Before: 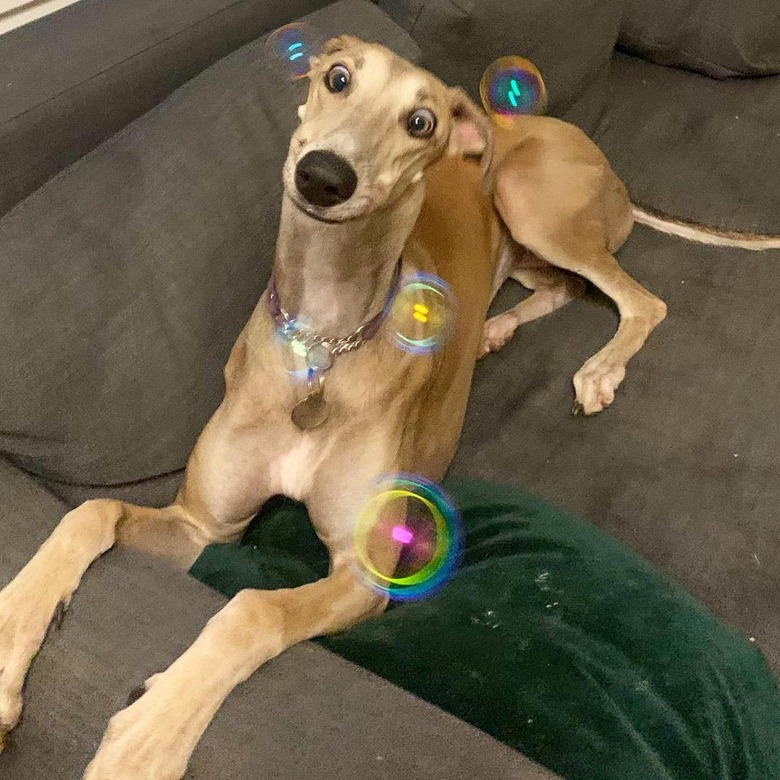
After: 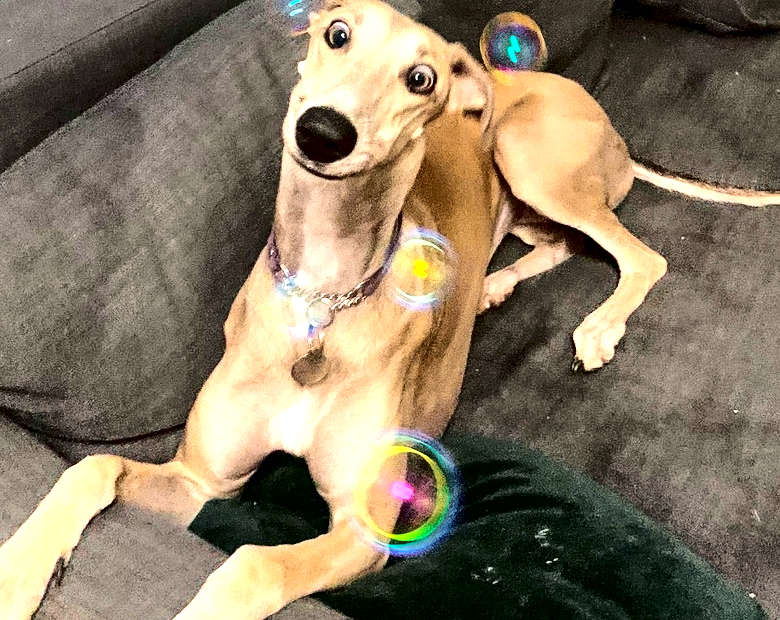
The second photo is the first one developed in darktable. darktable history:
exposure: black level correction 0.001, exposure 0.5 EV, compensate highlight preservation false
local contrast: mode bilateral grid, contrast 24, coarseness 59, detail 152%, midtone range 0.2
crop and rotate: top 5.652%, bottom 14.78%
tone equalizer: -8 EV -1.06 EV, -7 EV -0.973 EV, -6 EV -0.837 EV, -5 EV -0.577 EV, -3 EV 0.59 EV, -2 EV 0.86 EV, -1 EV 0.988 EV, +0 EV 1.07 EV, edges refinement/feathering 500, mask exposure compensation -1.57 EV, preserve details no
tone curve: curves: ch0 [(0, 0) (0.049, 0.01) (0.154, 0.081) (0.491, 0.519) (0.748, 0.765) (1, 0.919)]; ch1 [(0, 0) (0.172, 0.123) (0.317, 0.272) (0.391, 0.424) (0.499, 0.497) (0.531, 0.541) (0.615, 0.608) (0.741, 0.783) (1, 1)]; ch2 [(0, 0) (0.411, 0.424) (0.483, 0.478) (0.546, 0.532) (0.652, 0.633) (1, 1)], color space Lab, independent channels, preserve colors none
